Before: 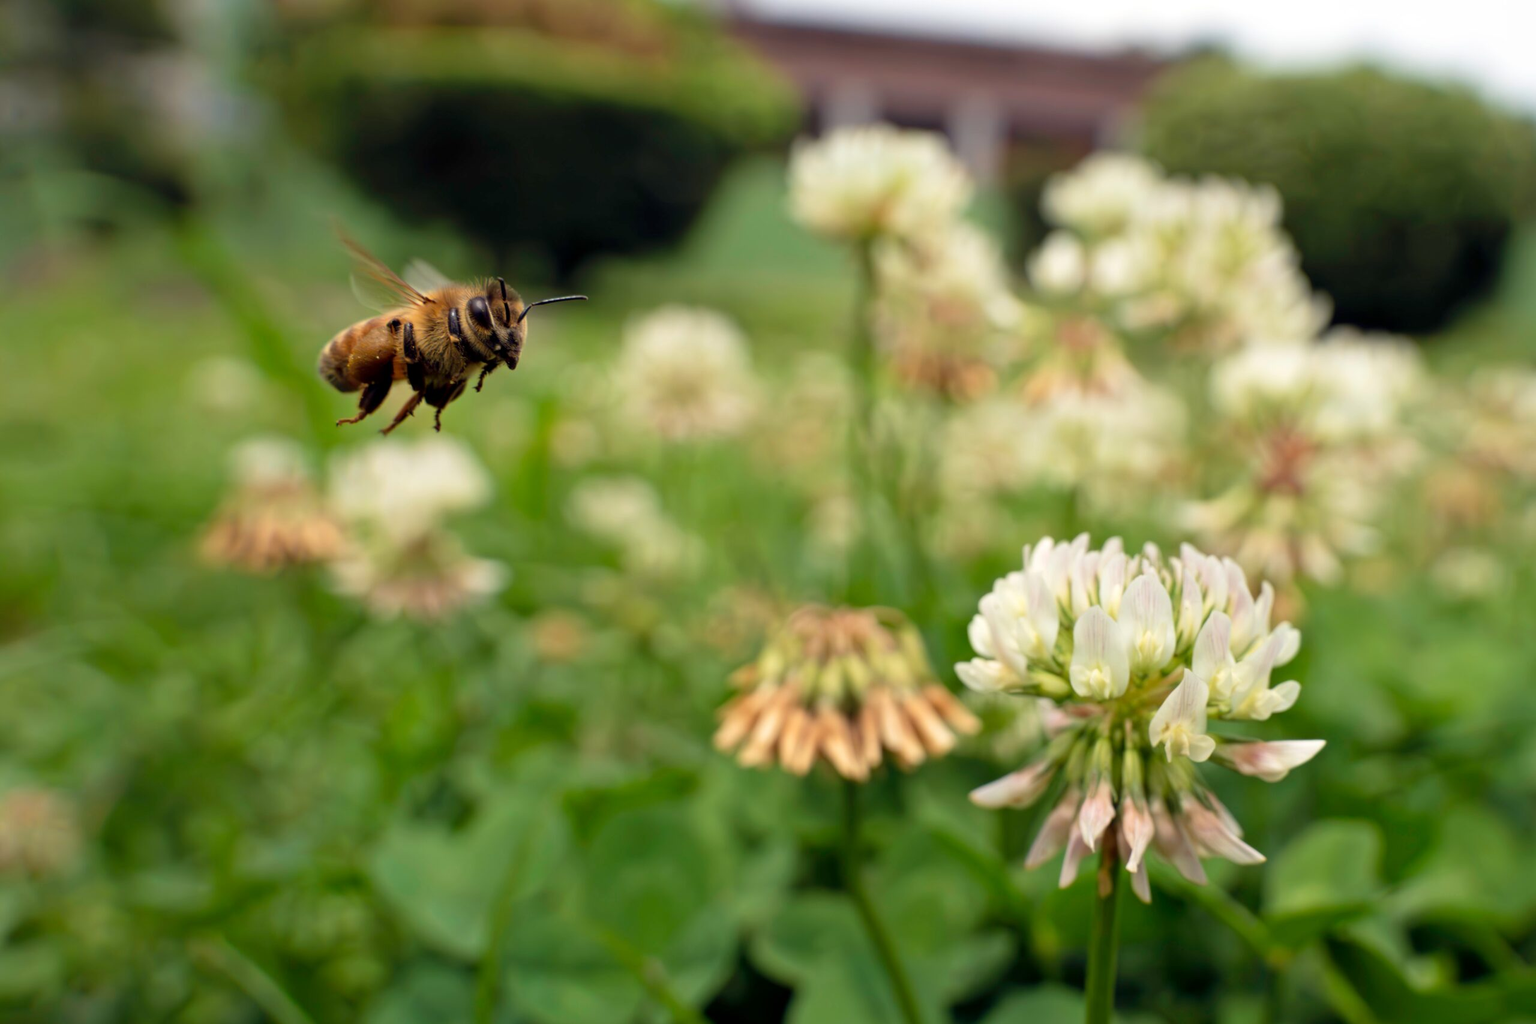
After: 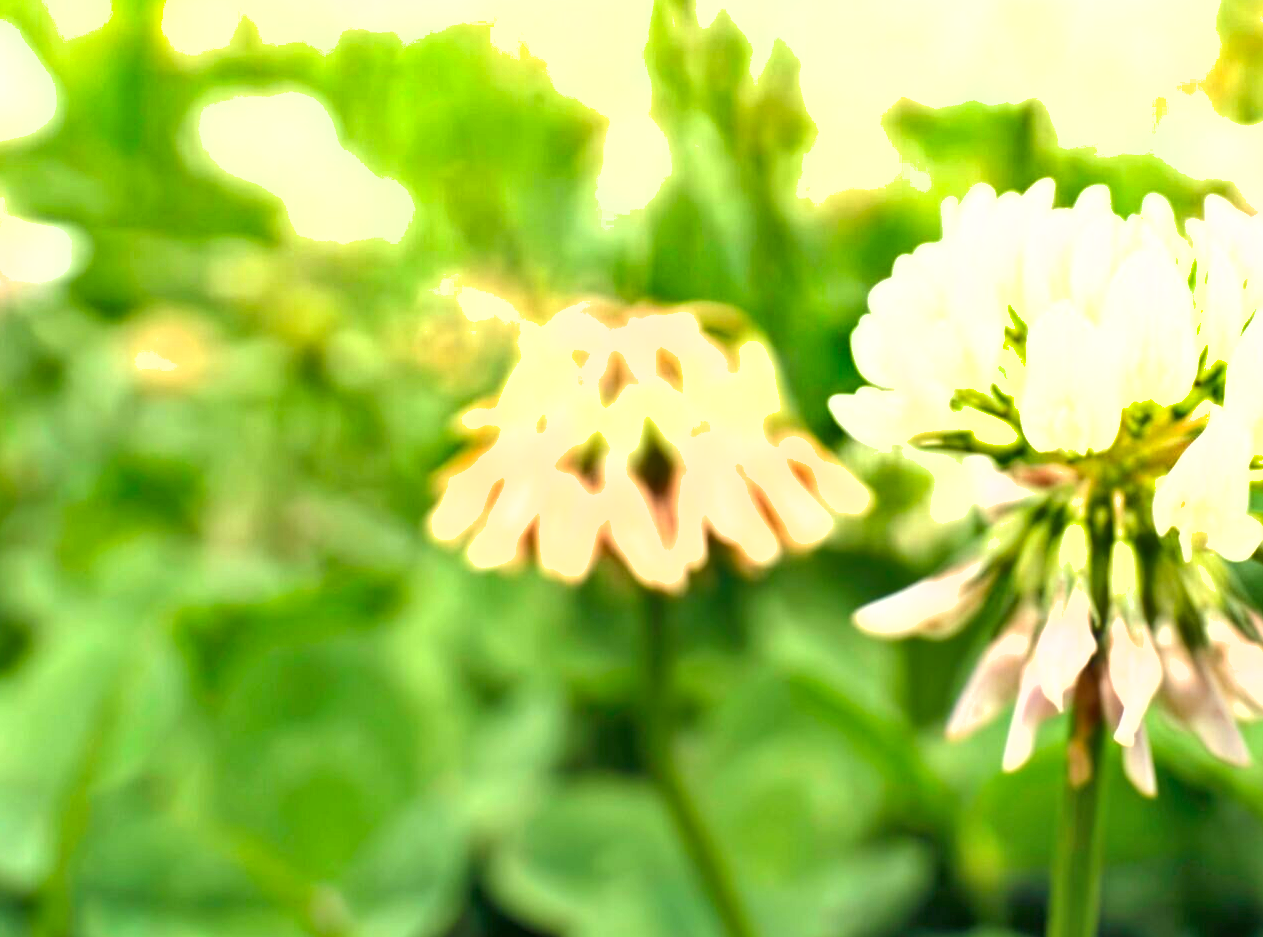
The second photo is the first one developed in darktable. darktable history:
exposure: black level correction 0, exposure 1.631 EV, compensate highlight preservation false
crop: left 29.774%, top 41.572%, right 20.869%, bottom 3.5%
shadows and highlights: low approximation 0.01, soften with gaussian
